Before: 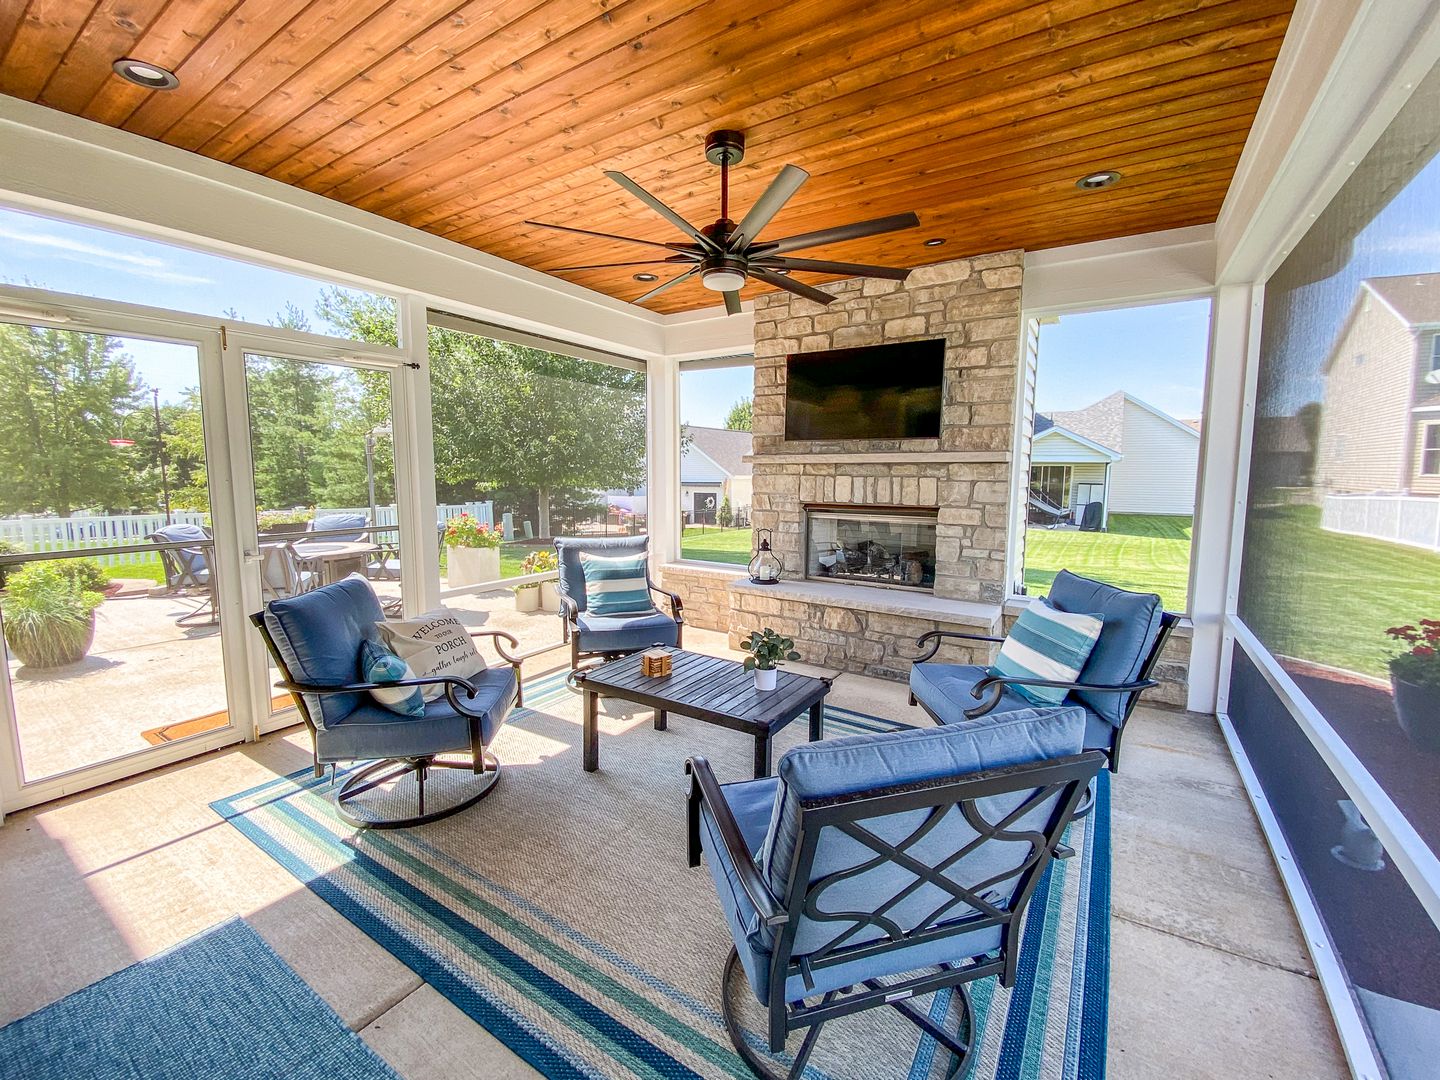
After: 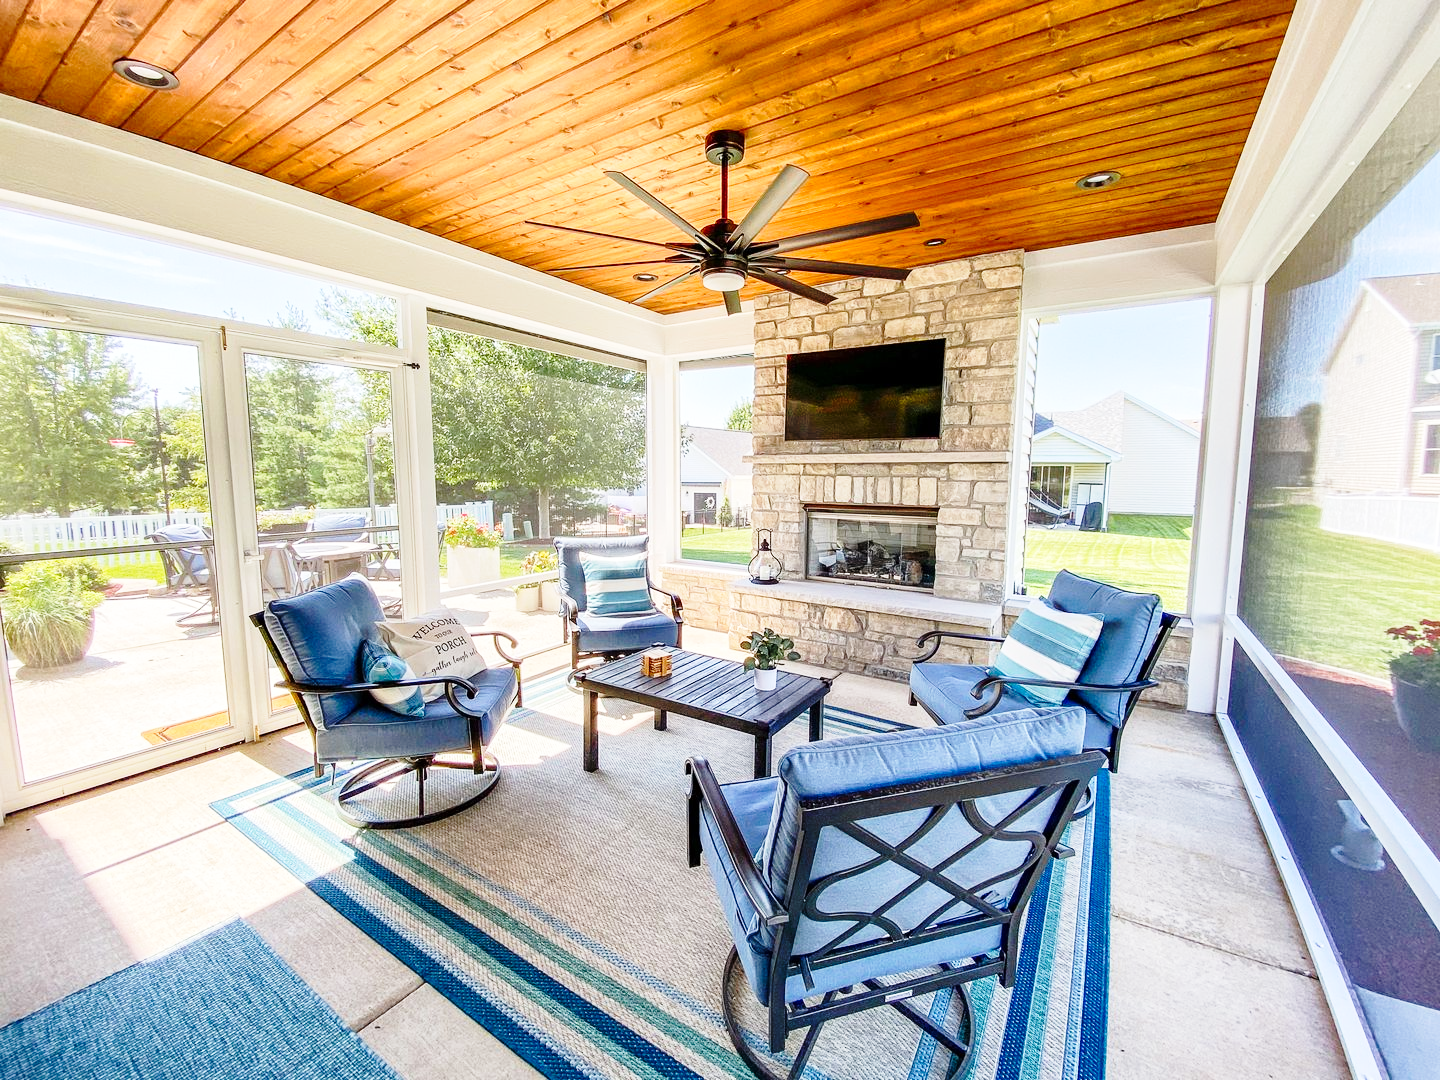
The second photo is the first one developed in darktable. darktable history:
base curve: curves: ch0 [(0, 0) (0.028, 0.03) (0.121, 0.232) (0.46, 0.748) (0.859, 0.968) (1, 1)], preserve colors none
tone equalizer: mask exposure compensation -0.487 EV
